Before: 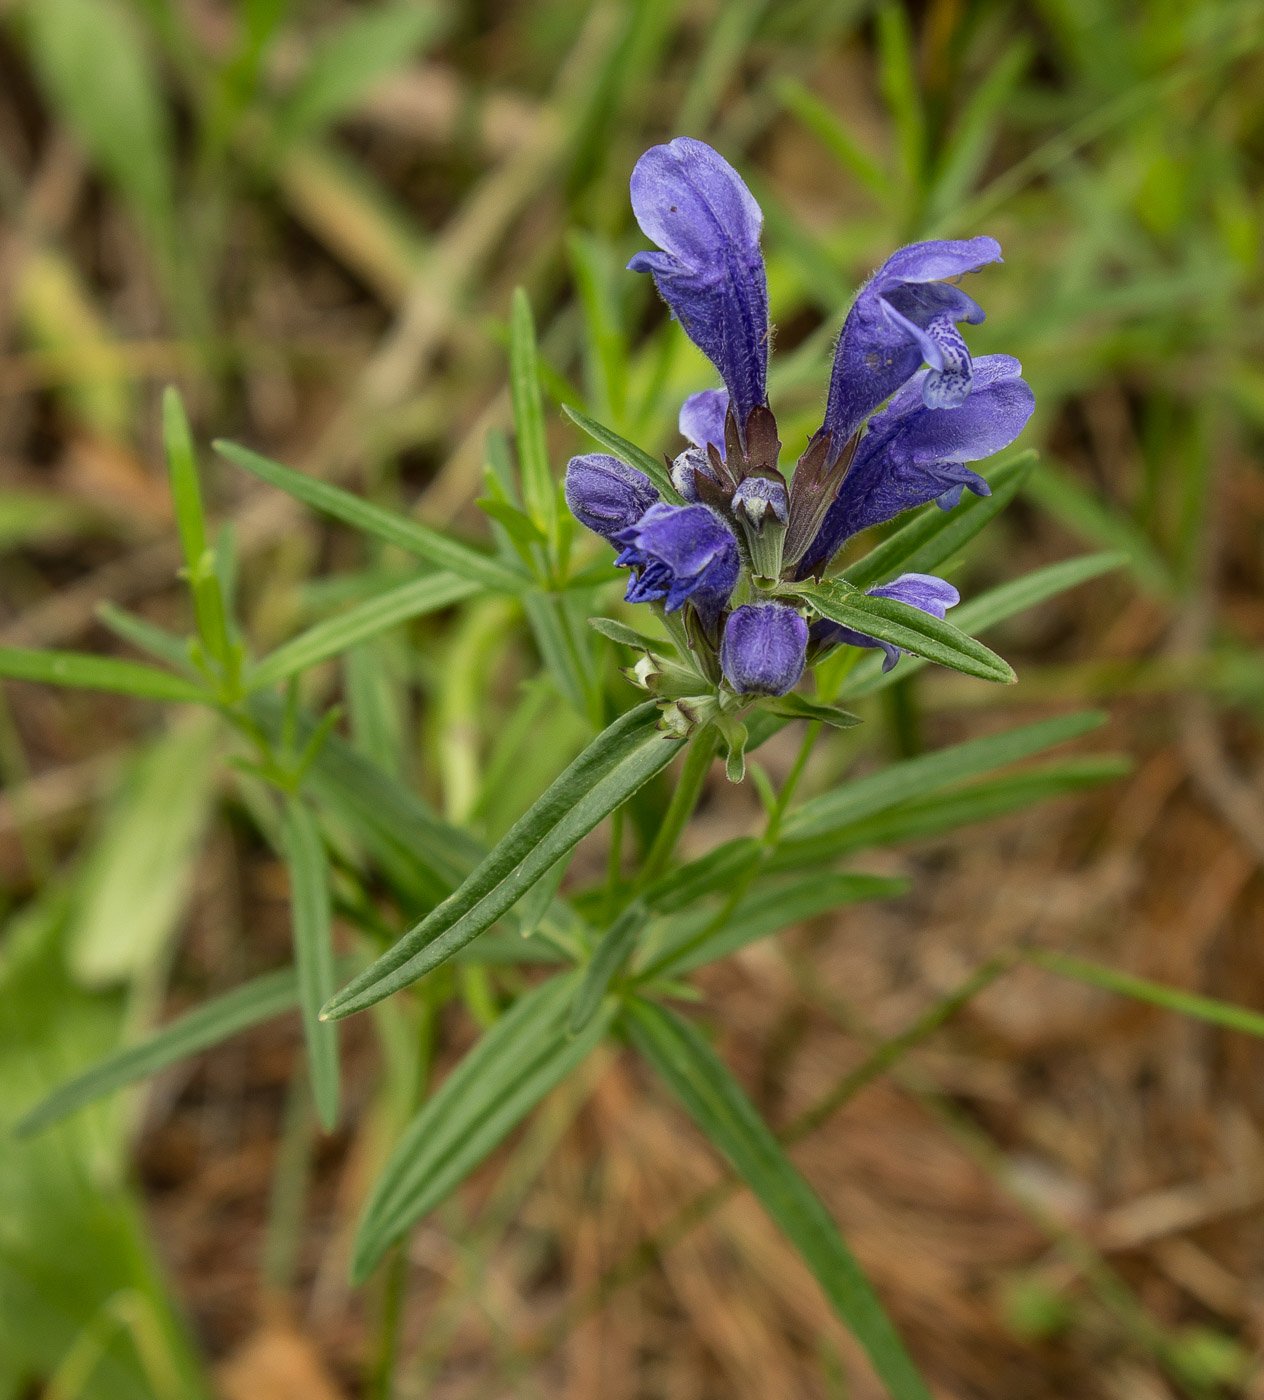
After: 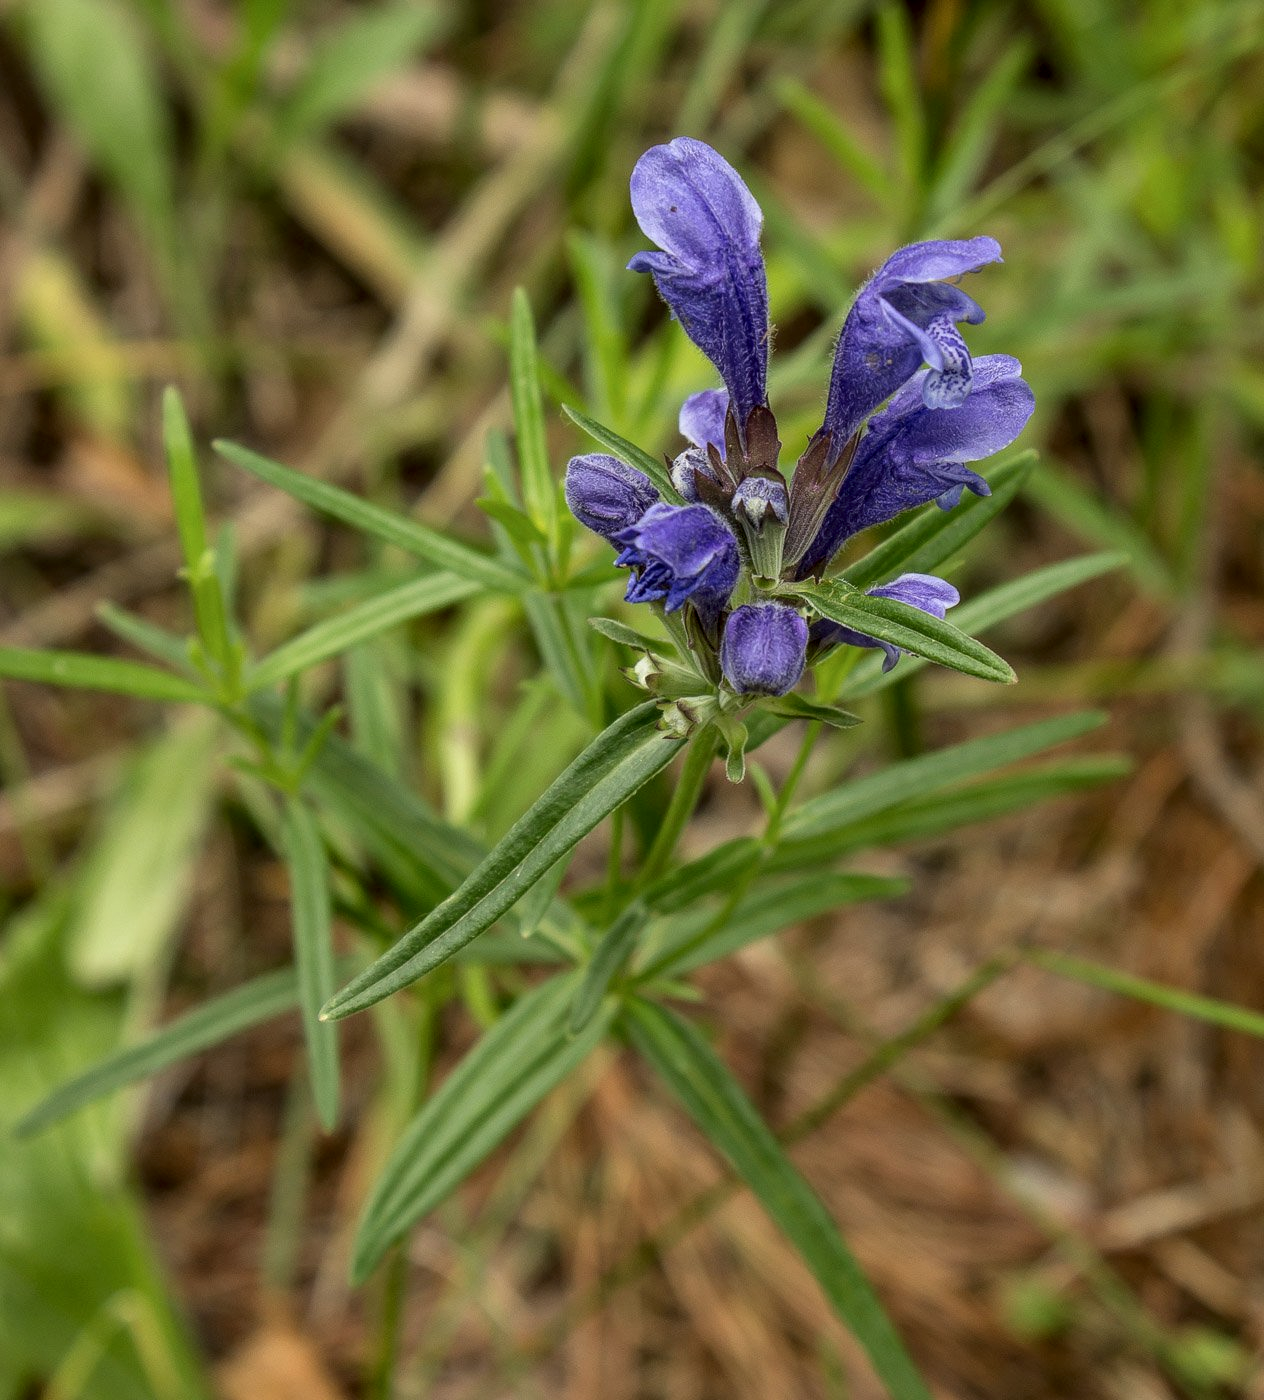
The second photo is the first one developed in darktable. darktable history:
contrast brightness saturation: saturation -0.026
local contrast: on, module defaults
